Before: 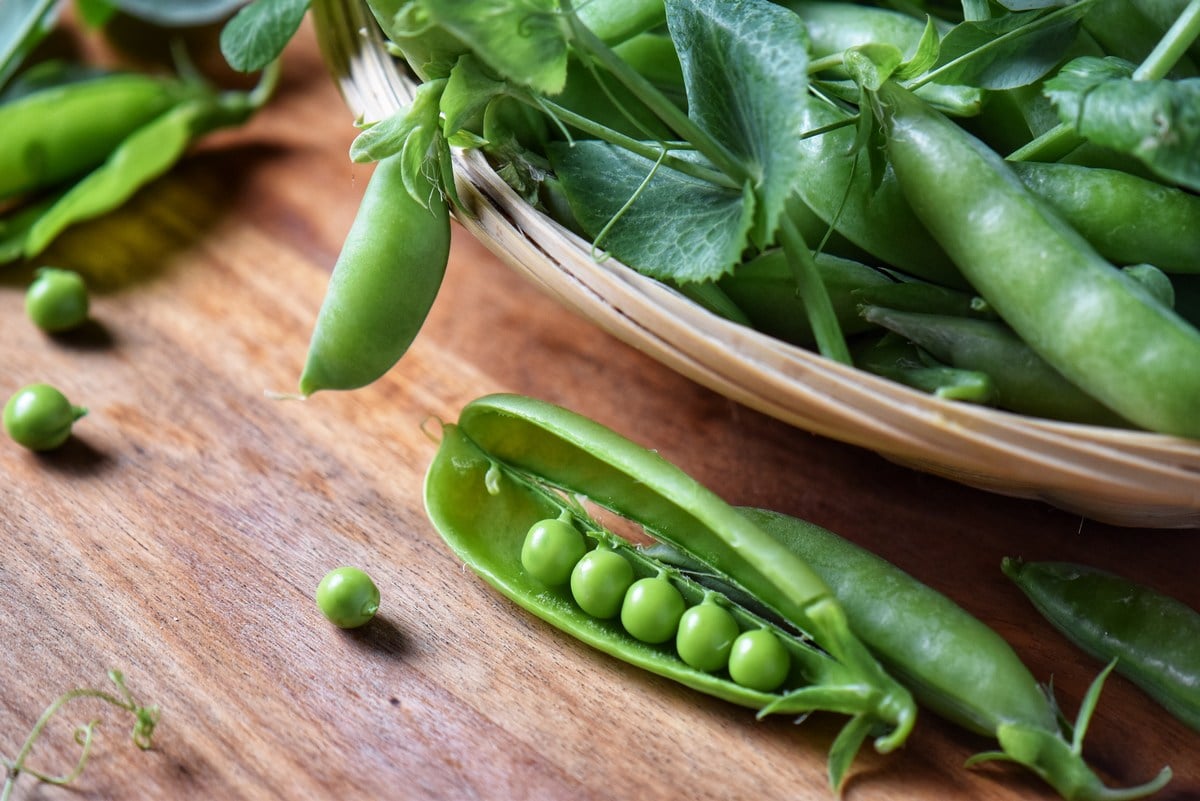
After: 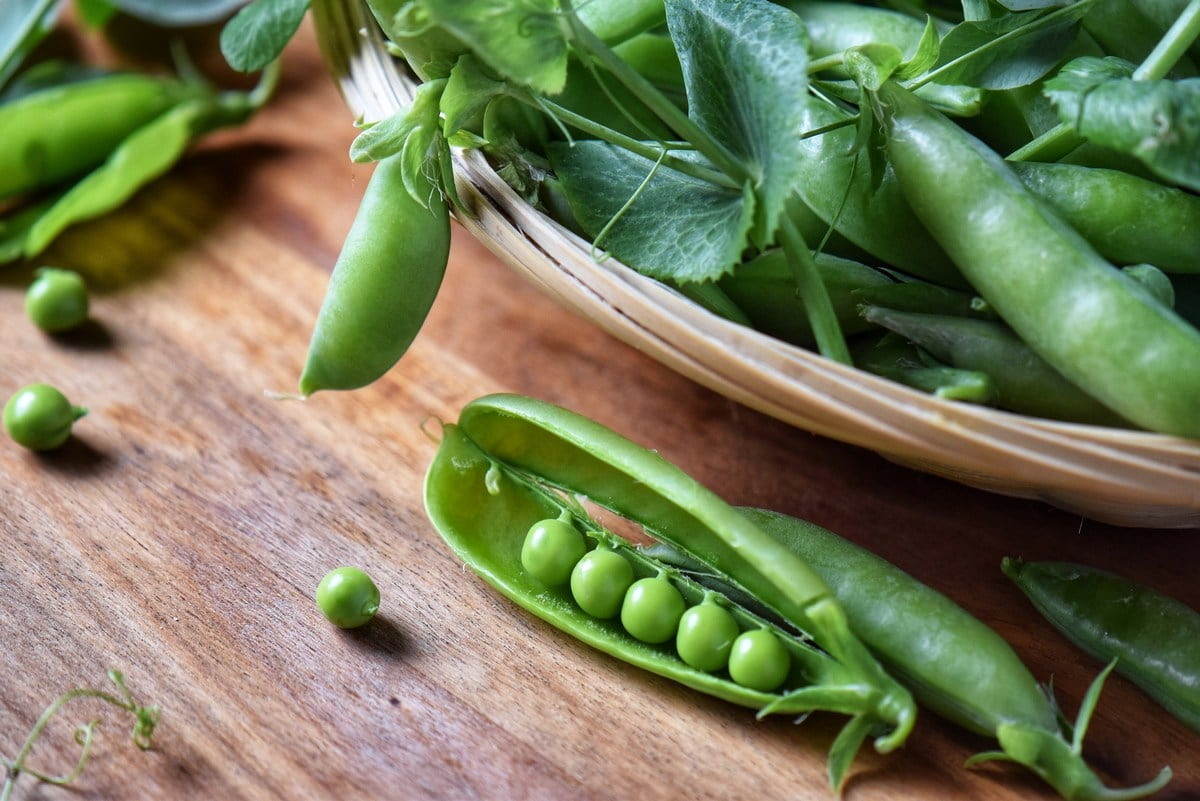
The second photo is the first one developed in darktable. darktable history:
shadows and highlights: shadows 12, white point adjustment 1.2, soften with gaussian
white balance: red 0.982, blue 1.018
